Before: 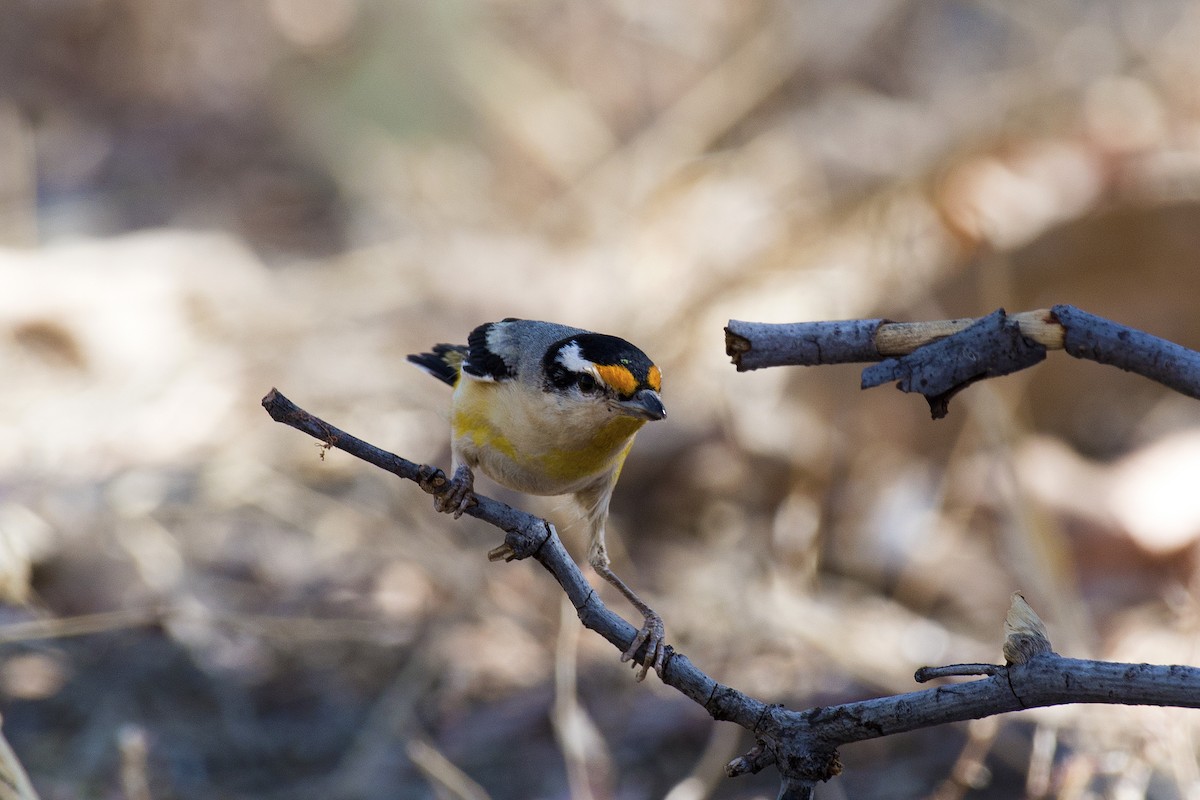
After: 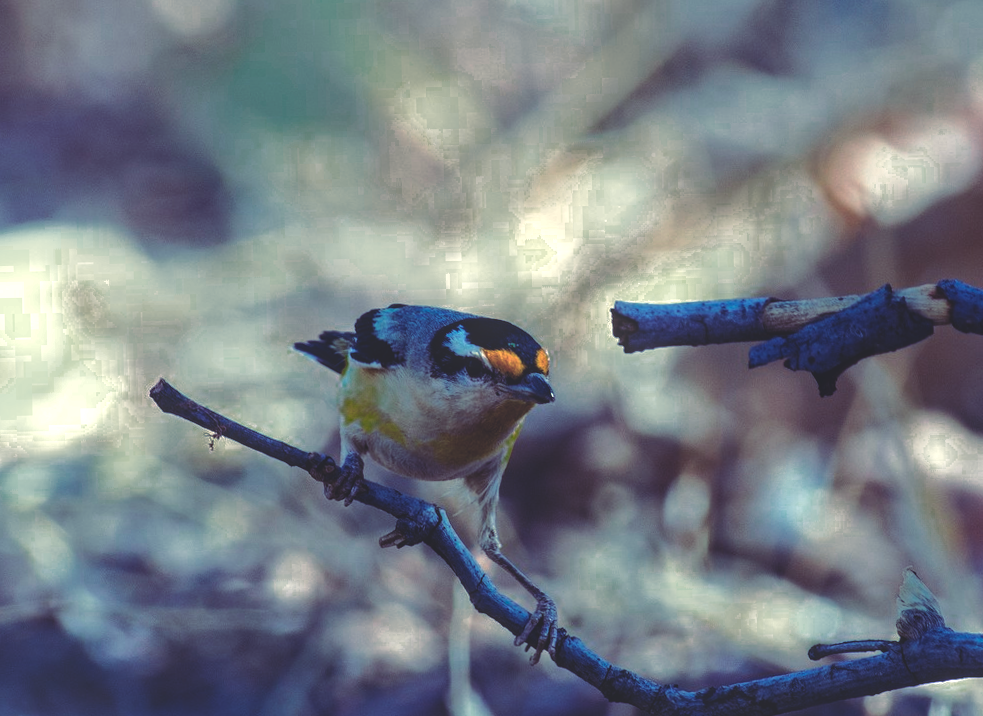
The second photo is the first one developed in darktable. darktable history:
color balance rgb: perceptual saturation grading › global saturation 10%, global vibrance 10%
crop: left 9.929%, top 3.475%, right 9.188%, bottom 9.529%
rotate and perspective: rotation -1.17°, automatic cropping off
tone equalizer: -8 EV -0.417 EV, -7 EV -0.389 EV, -6 EV -0.333 EV, -5 EV -0.222 EV, -3 EV 0.222 EV, -2 EV 0.333 EV, -1 EV 0.389 EV, +0 EV 0.417 EV, edges refinement/feathering 500, mask exposure compensation -1.57 EV, preserve details no
local contrast: on, module defaults
rgb curve: curves: ch0 [(0, 0.186) (0.314, 0.284) (0.576, 0.466) (0.805, 0.691) (0.936, 0.886)]; ch1 [(0, 0.186) (0.314, 0.284) (0.581, 0.534) (0.771, 0.746) (0.936, 0.958)]; ch2 [(0, 0.216) (0.275, 0.39) (1, 1)], mode RGB, independent channels, compensate middle gray true, preserve colors none
color zones: curves: ch0 [(0.25, 0.5) (0.347, 0.092) (0.75, 0.5)]; ch1 [(0.25, 0.5) (0.33, 0.51) (0.75, 0.5)]
tone curve: curves: ch0 [(0, 0) (0.568, 0.517) (0.8, 0.717) (1, 1)]
